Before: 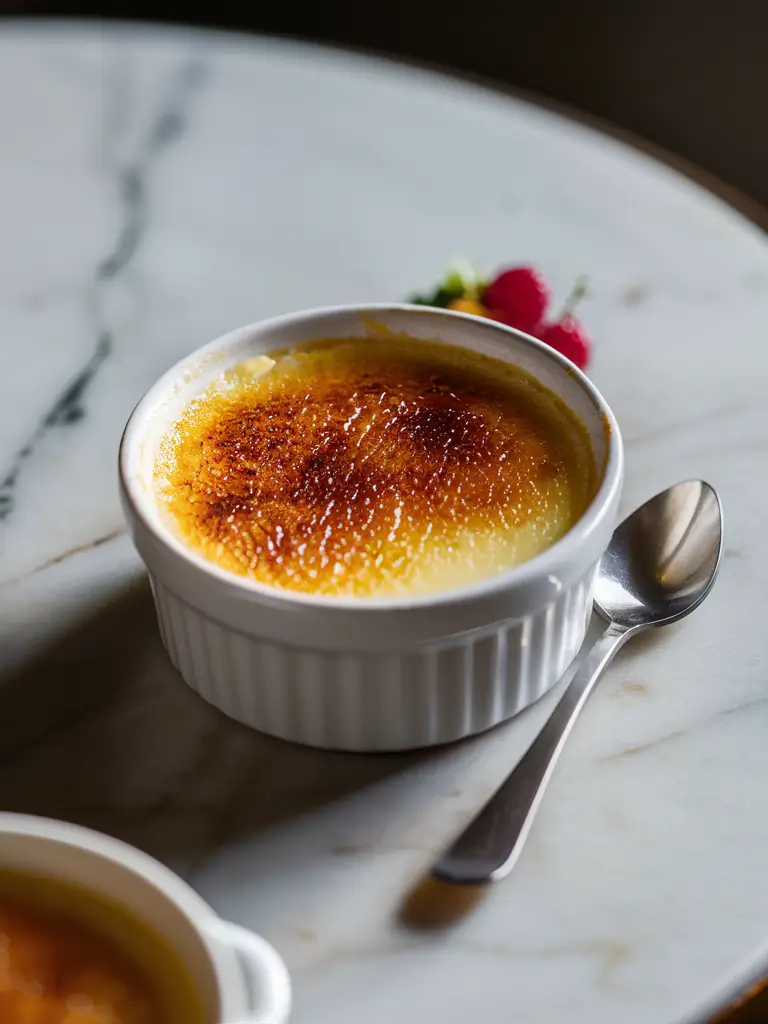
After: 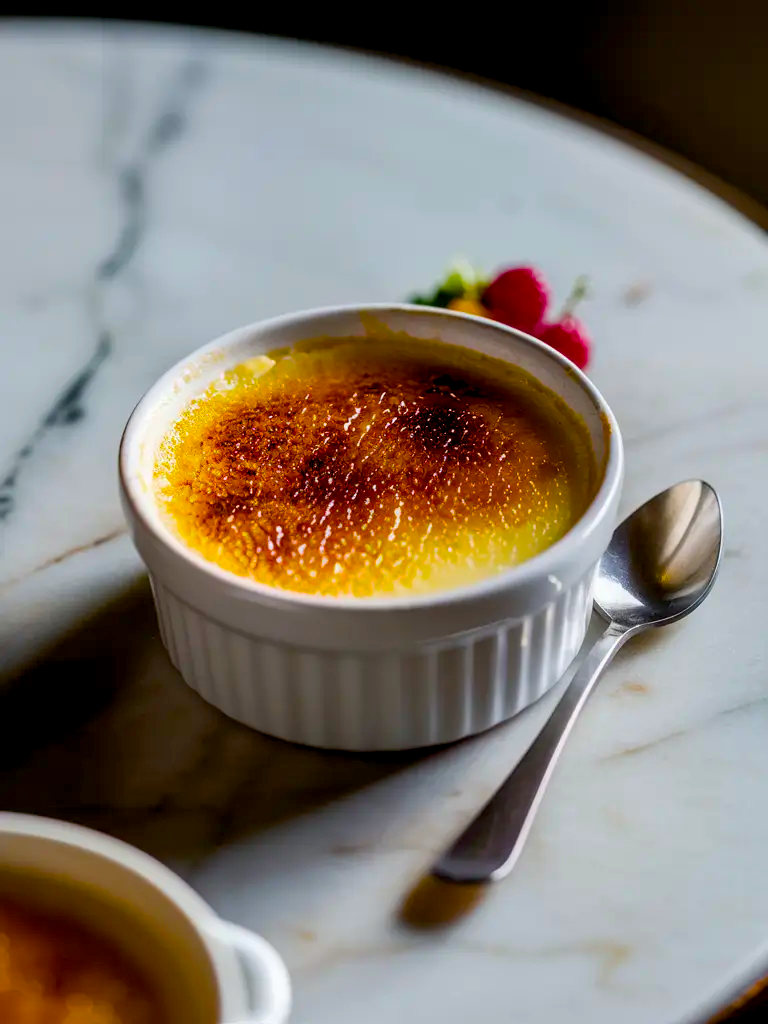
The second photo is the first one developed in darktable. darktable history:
color balance rgb: shadows lift › chroma 1.011%, shadows lift › hue 243.59°, power › hue 328.36°, global offset › luminance -0.886%, linear chroma grading › global chroma 9.658%, perceptual saturation grading › global saturation 31.268%, global vibrance 20%
